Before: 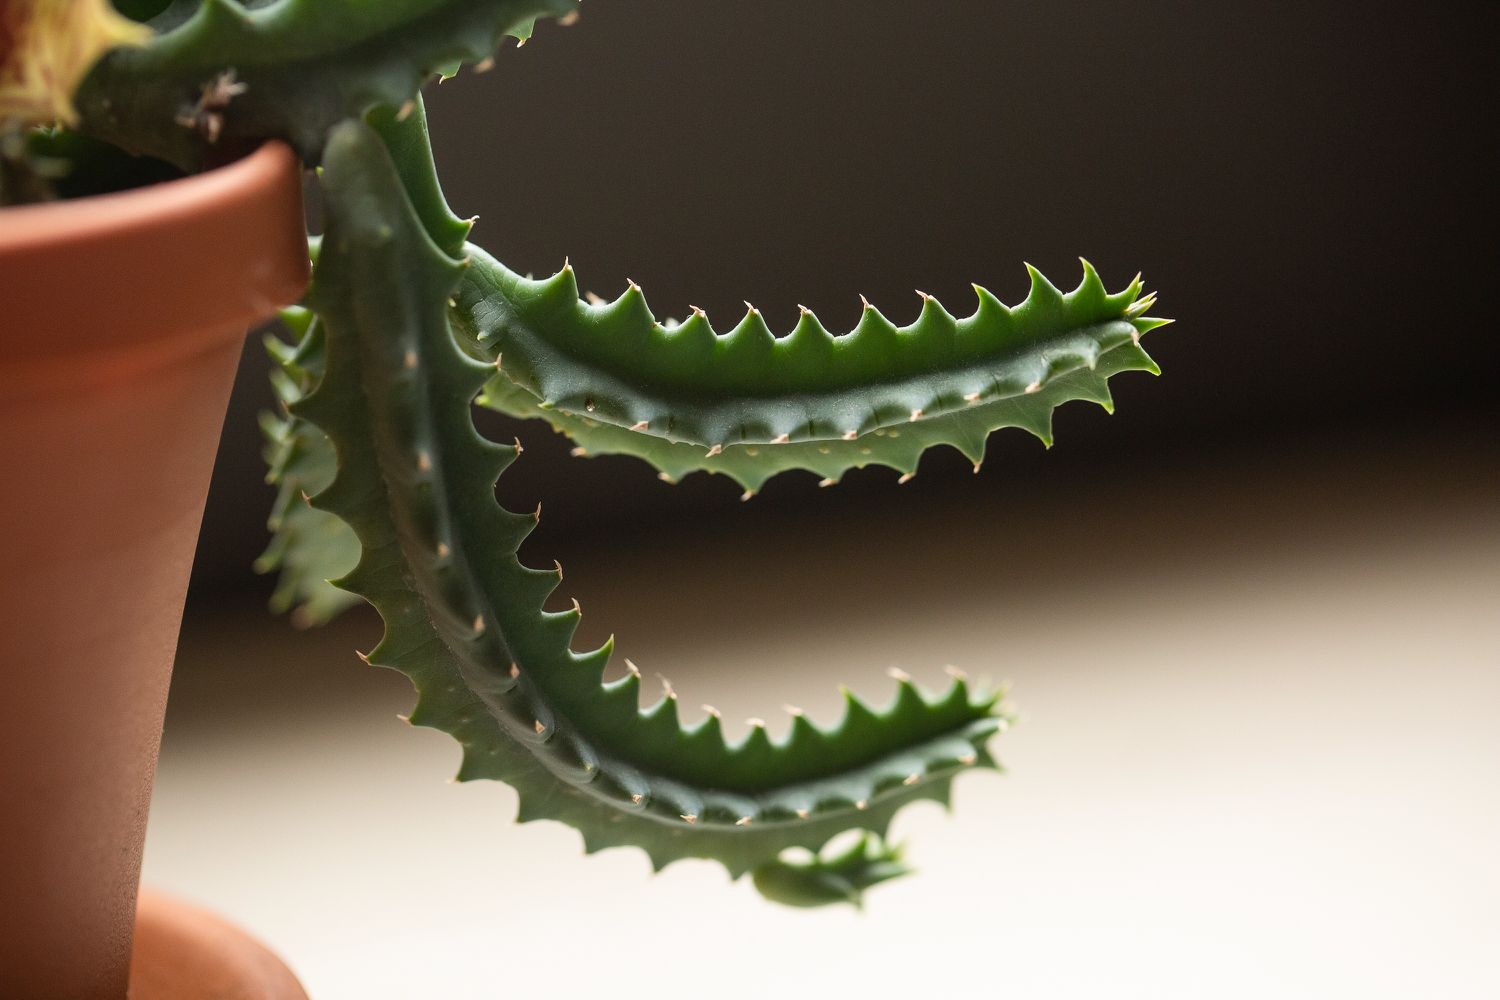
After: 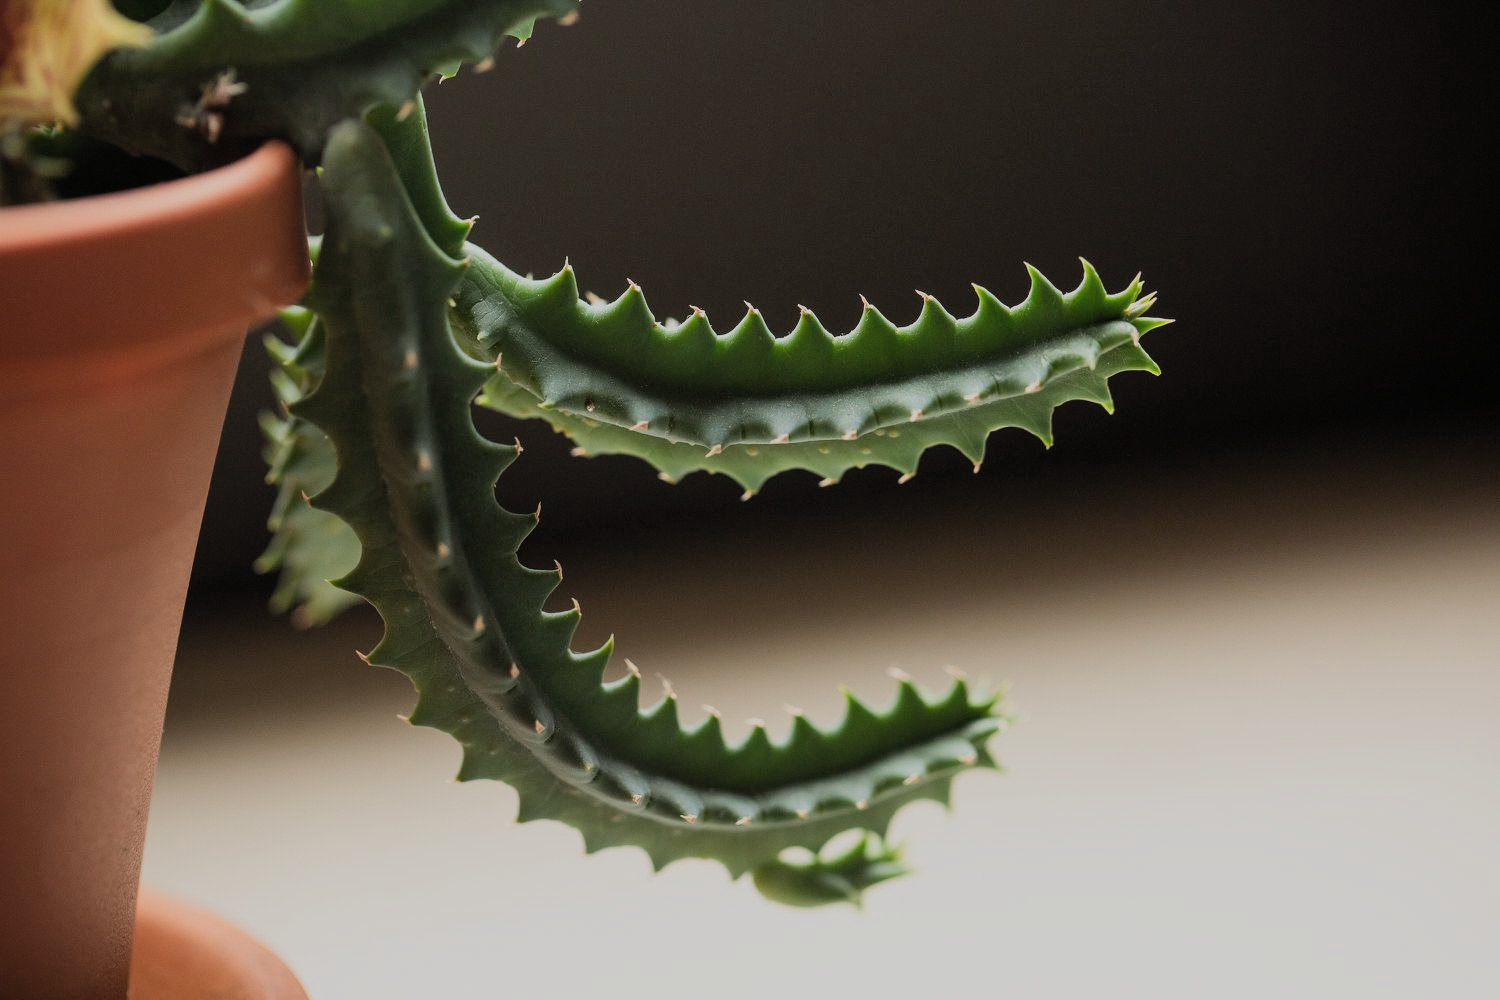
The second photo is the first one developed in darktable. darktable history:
filmic rgb: black relative exposure -7.65 EV, white relative exposure 4.56 EV, hardness 3.61, preserve chrominance RGB euclidean norm, color science v5 (2021), contrast in shadows safe, contrast in highlights safe
